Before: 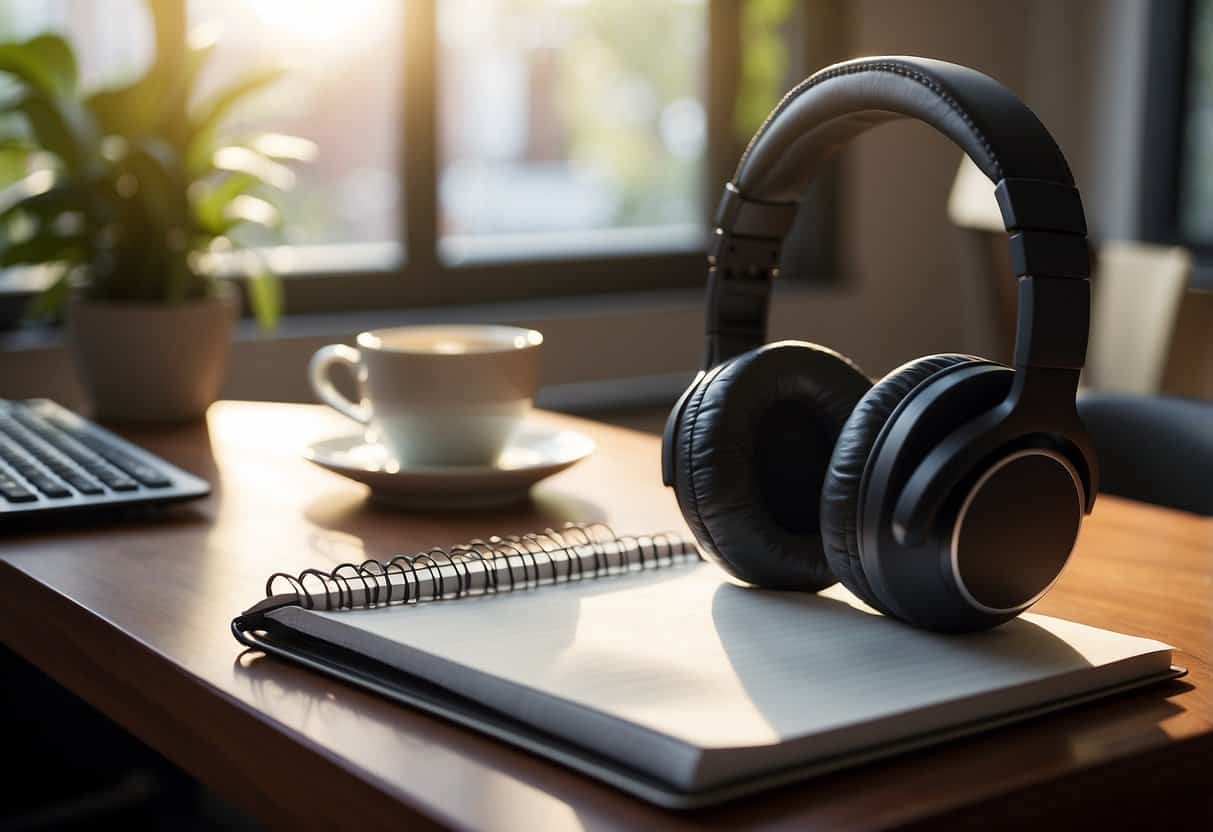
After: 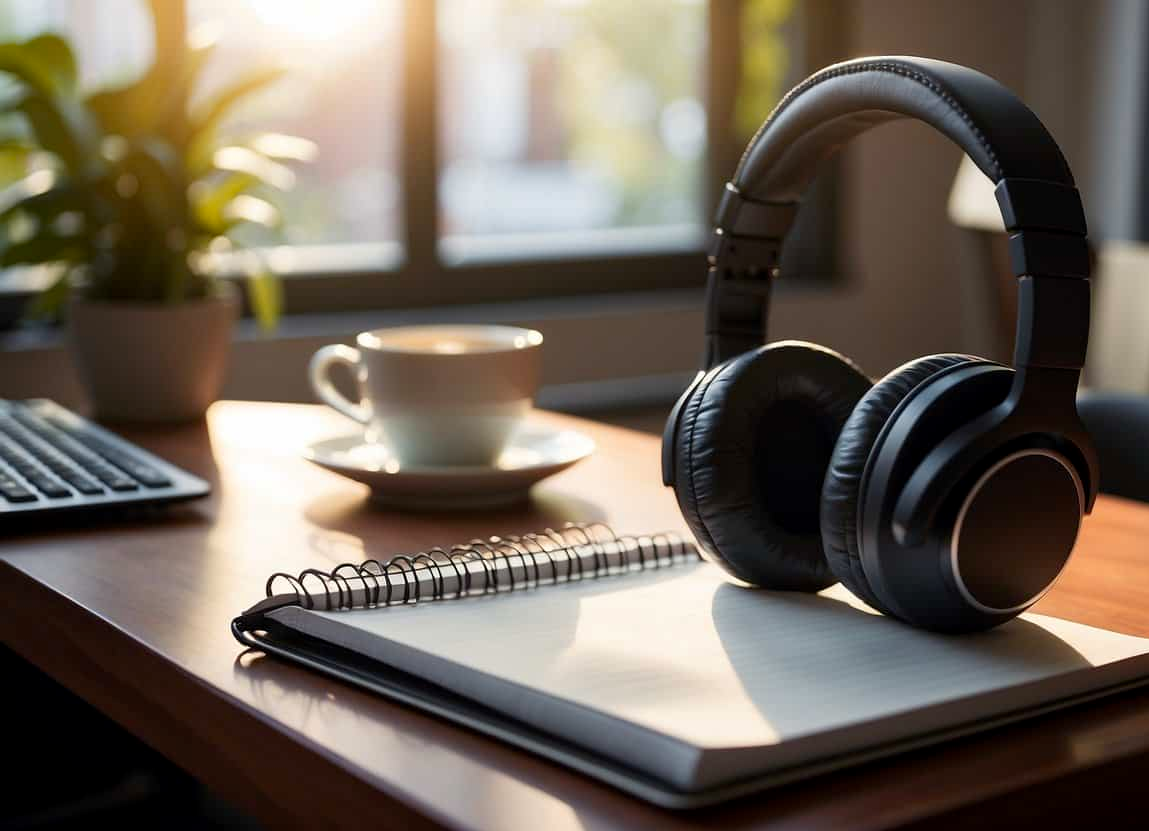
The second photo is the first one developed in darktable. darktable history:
crop and rotate: right 5.26%
color zones: curves: ch1 [(0.235, 0.558) (0.75, 0.5)]; ch2 [(0.25, 0.462) (0.749, 0.457)]
exposure: black level correction 0.002, compensate exposure bias true, compensate highlight preservation false
